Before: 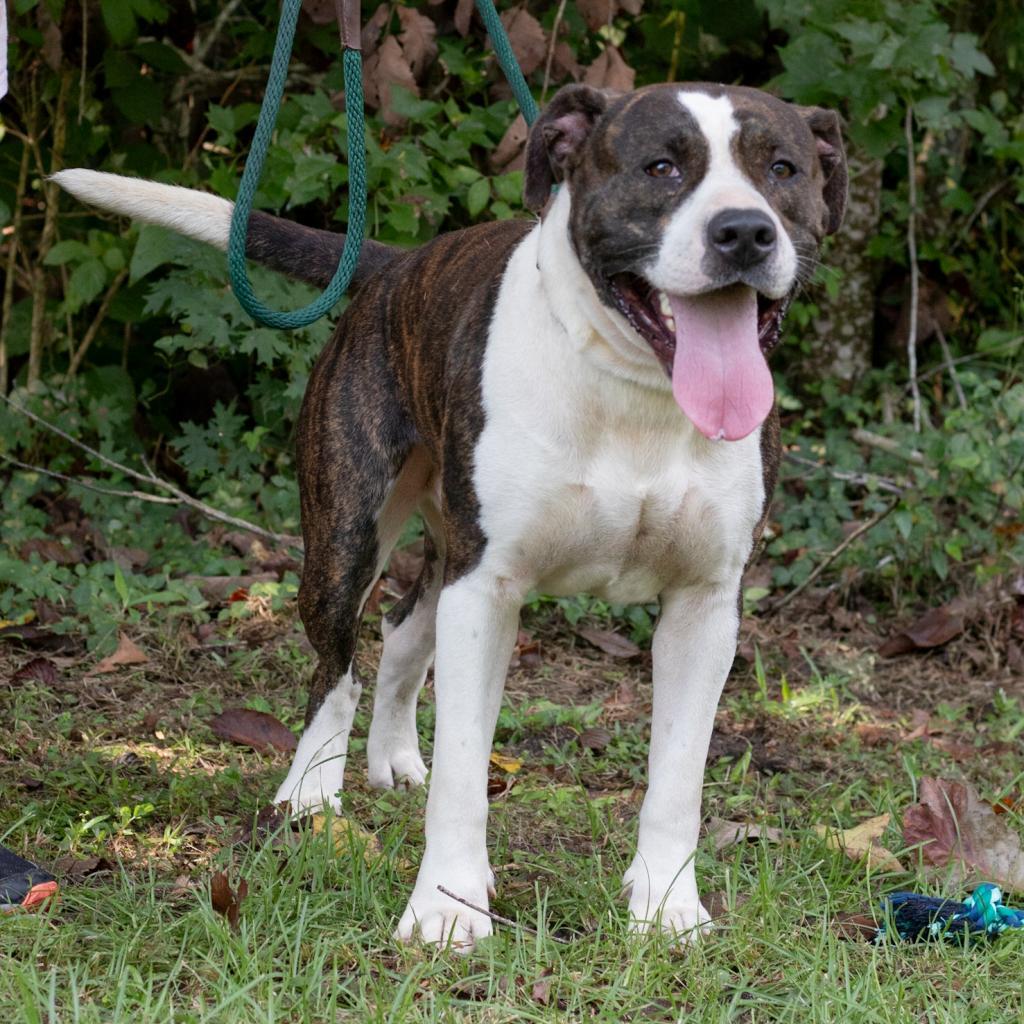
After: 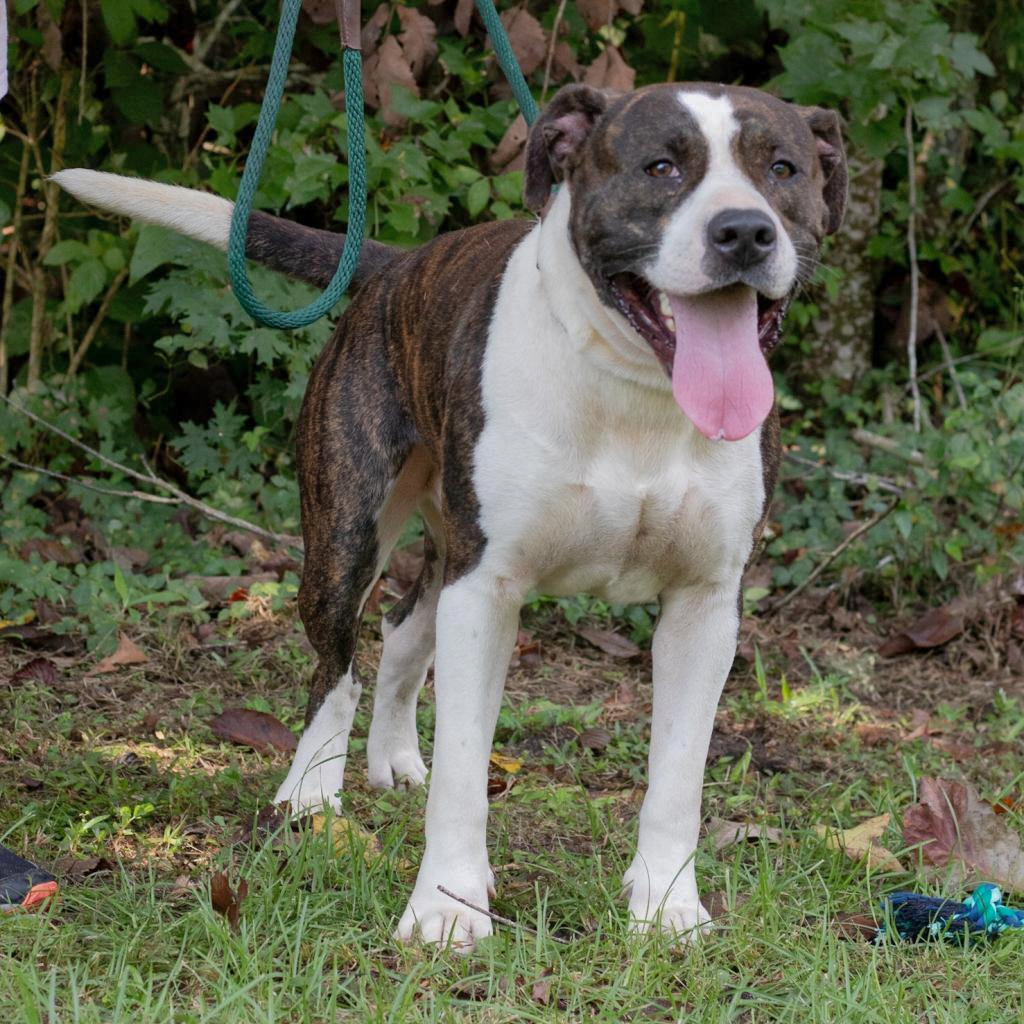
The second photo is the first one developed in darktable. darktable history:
shadows and highlights: shadows 39.48, highlights -59.82
